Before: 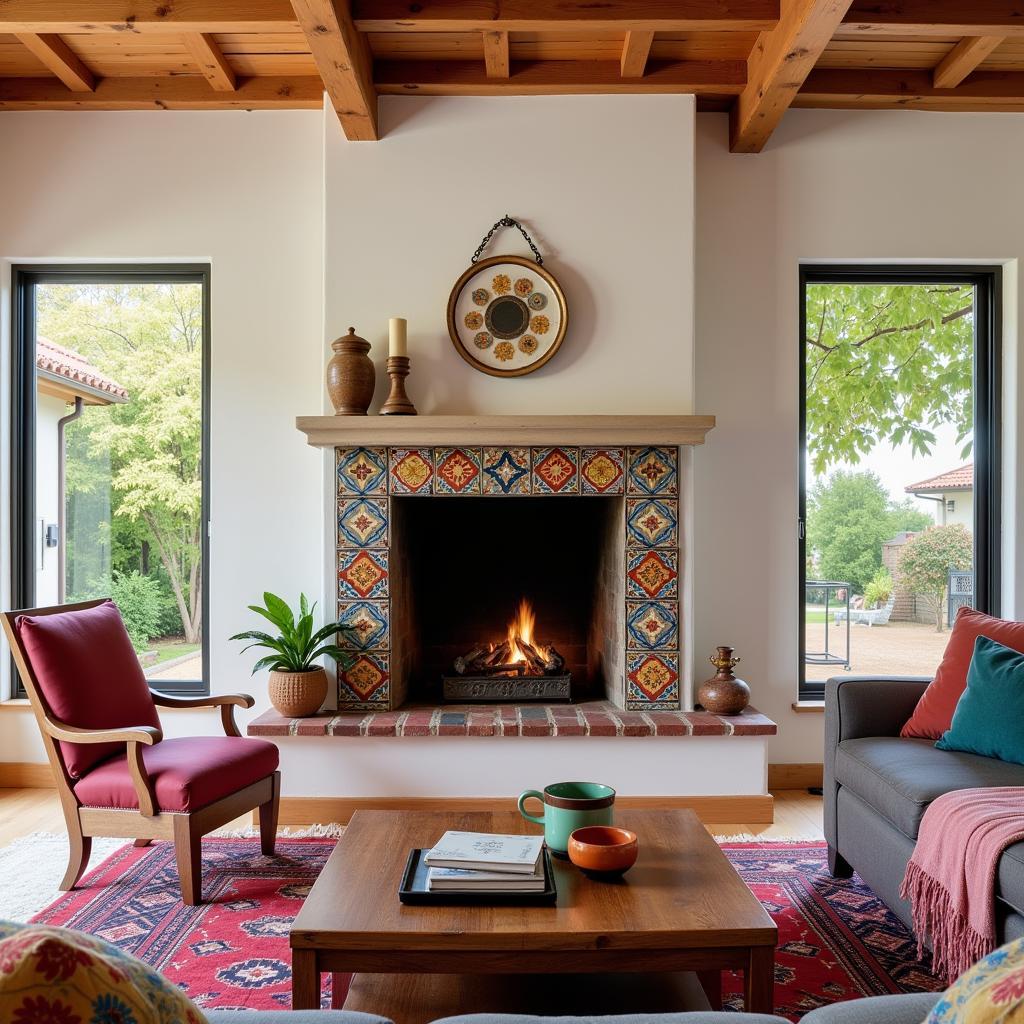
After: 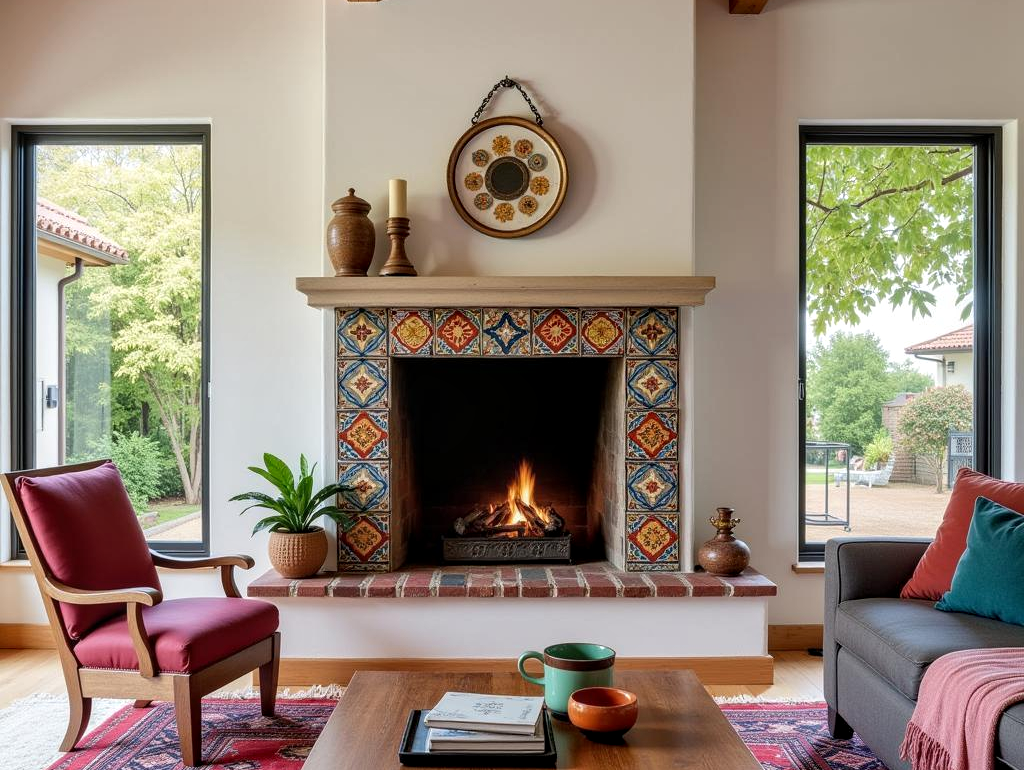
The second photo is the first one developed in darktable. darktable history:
local contrast: on, module defaults
crop: top 13.649%, bottom 11.112%
